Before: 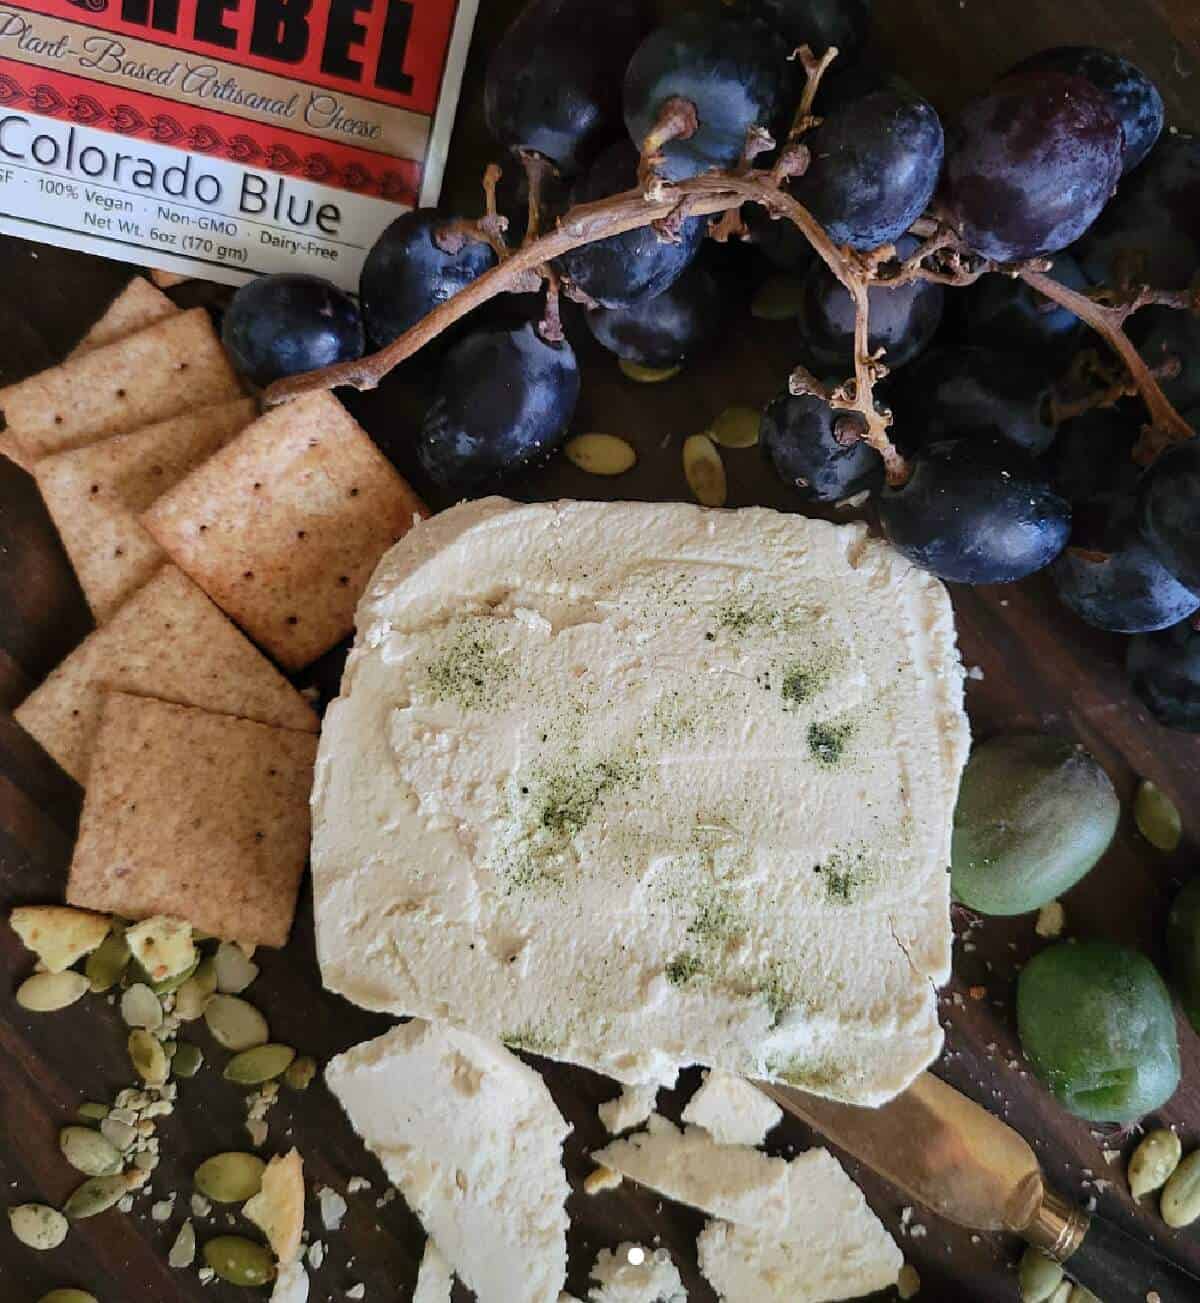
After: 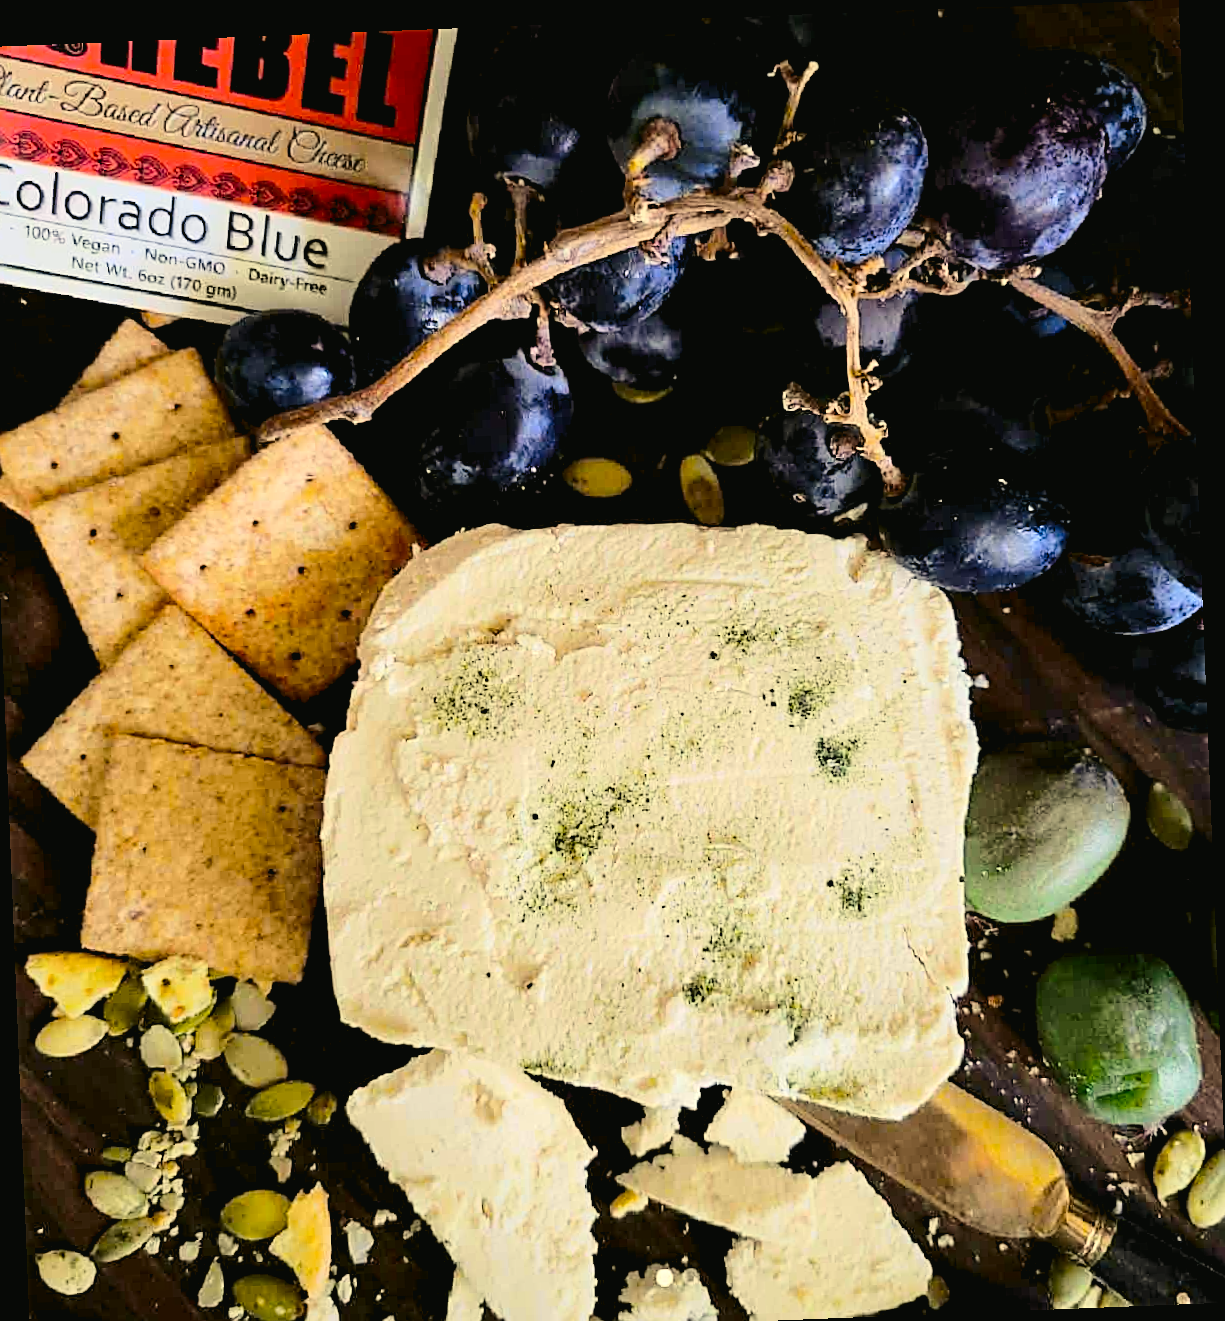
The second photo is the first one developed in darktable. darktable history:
rotate and perspective: rotation -2.29°, automatic cropping off
crop: left 1.743%, right 0.268%, bottom 2.011%
color correction: highlights a* 1.39, highlights b* 17.83
sharpen: radius 2.767
rgb levels: levels [[0.013, 0.434, 0.89], [0, 0.5, 1], [0, 0.5, 1]]
tone curve: curves: ch0 [(0.003, 0.023) (0.071, 0.052) (0.236, 0.197) (0.466, 0.557) (0.644, 0.748) (0.803, 0.88) (0.994, 0.968)]; ch1 [(0, 0) (0.262, 0.227) (0.417, 0.386) (0.469, 0.467) (0.502, 0.498) (0.528, 0.53) (0.573, 0.57) (0.605, 0.621) (0.644, 0.671) (0.686, 0.728) (0.994, 0.987)]; ch2 [(0, 0) (0.262, 0.188) (0.385, 0.353) (0.427, 0.424) (0.495, 0.493) (0.515, 0.534) (0.547, 0.556) (0.589, 0.613) (0.644, 0.748) (1, 1)], color space Lab, independent channels, preserve colors none
